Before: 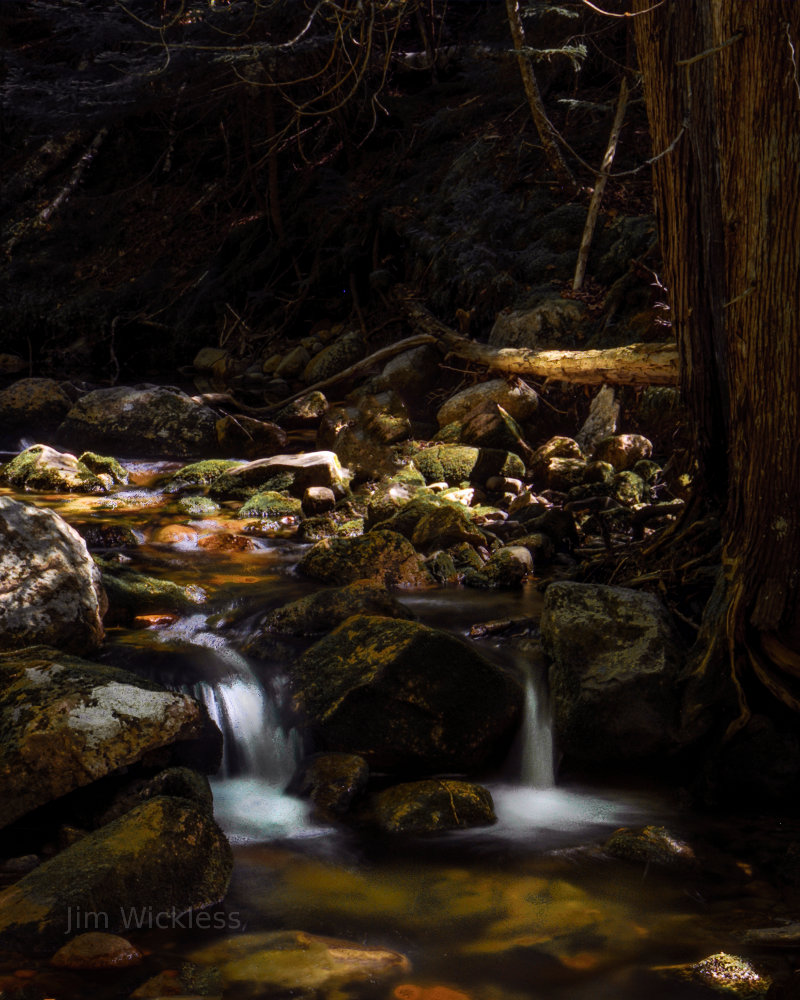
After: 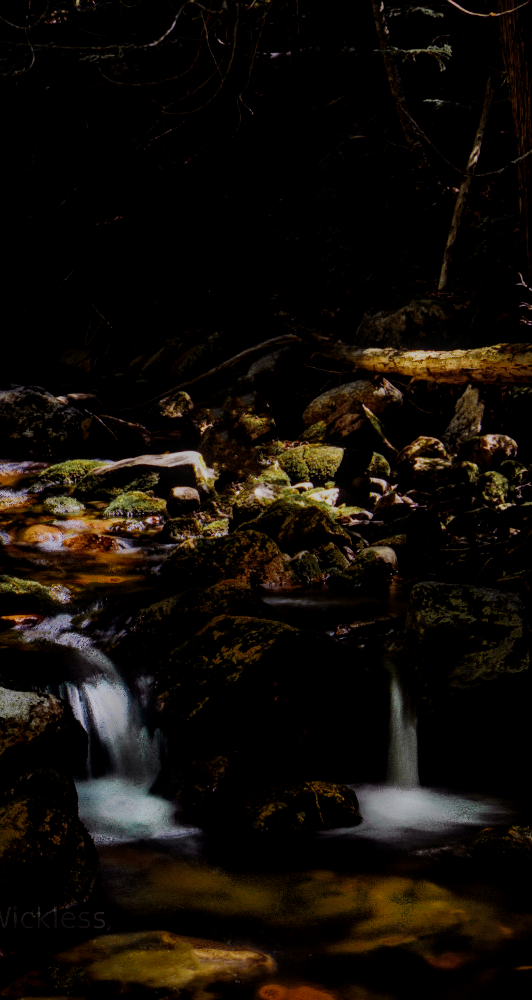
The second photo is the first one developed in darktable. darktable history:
crop: left 16.899%, right 16.556%
local contrast: on, module defaults
filmic rgb: middle gray luminance 29%, black relative exposure -10.3 EV, white relative exposure 5.5 EV, threshold 6 EV, target black luminance 0%, hardness 3.95, latitude 2.04%, contrast 1.132, highlights saturation mix 5%, shadows ↔ highlights balance 15.11%, preserve chrominance no, color science v3 (2019), use custom middle-gray values true, iterations of high-quality reconstruction 0, enable highlight reconstruction true
